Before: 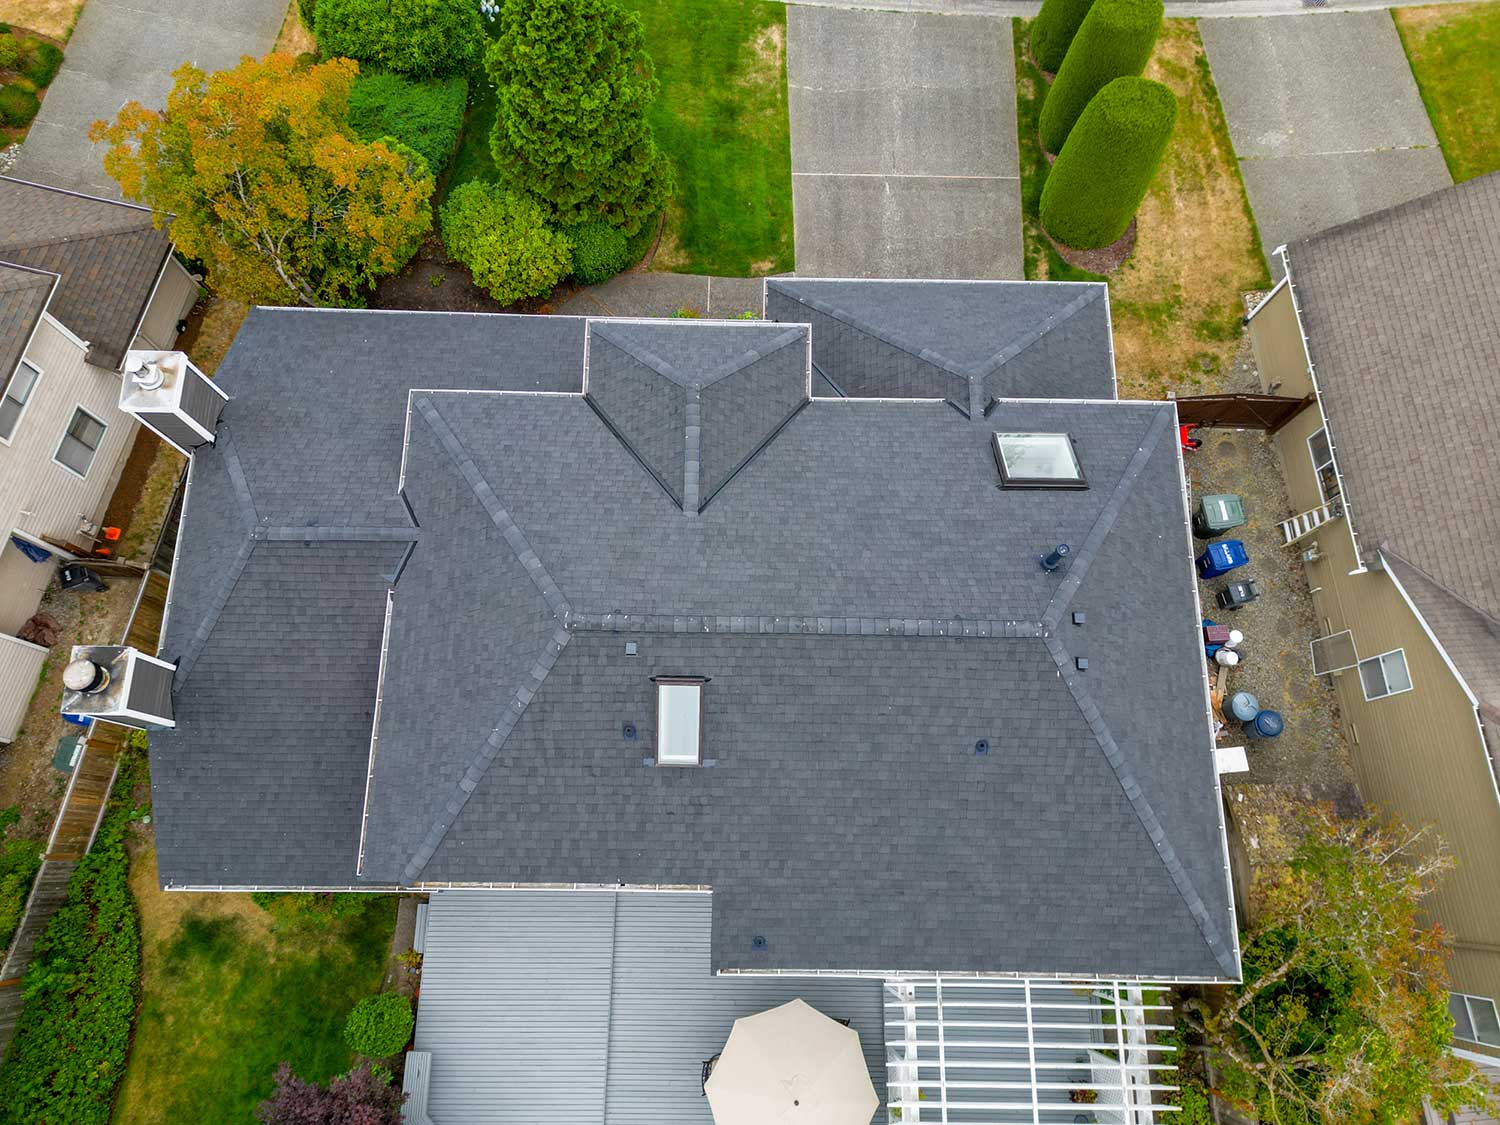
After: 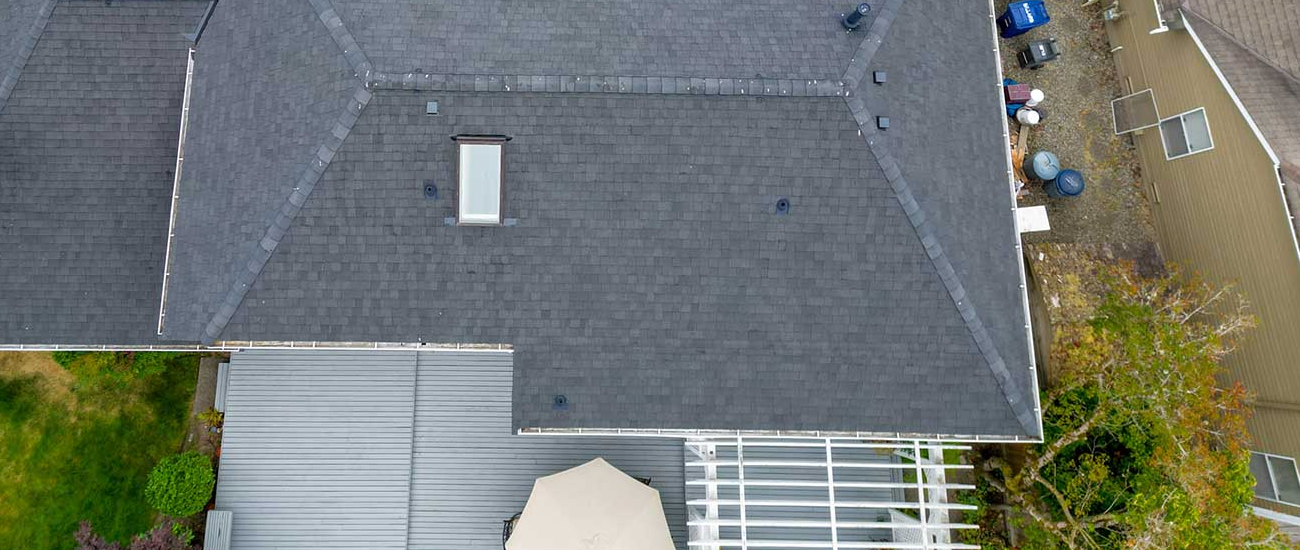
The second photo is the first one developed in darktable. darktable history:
crop and rotate: left 13.306%, top 48.129%, bottom 2.928%
tone equalizer: -8 EV 0.06 EV, smoothing diameter 25%, edges refinement/feathering 10, preserve details guided filter
